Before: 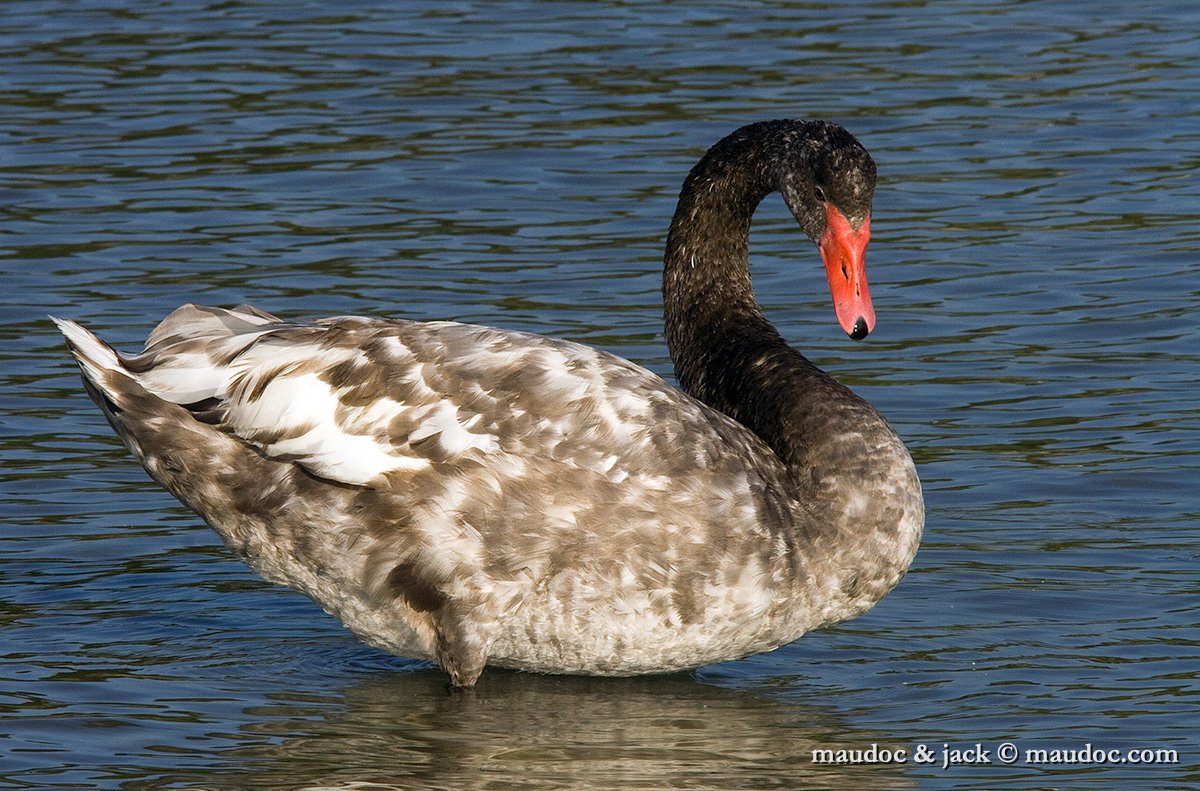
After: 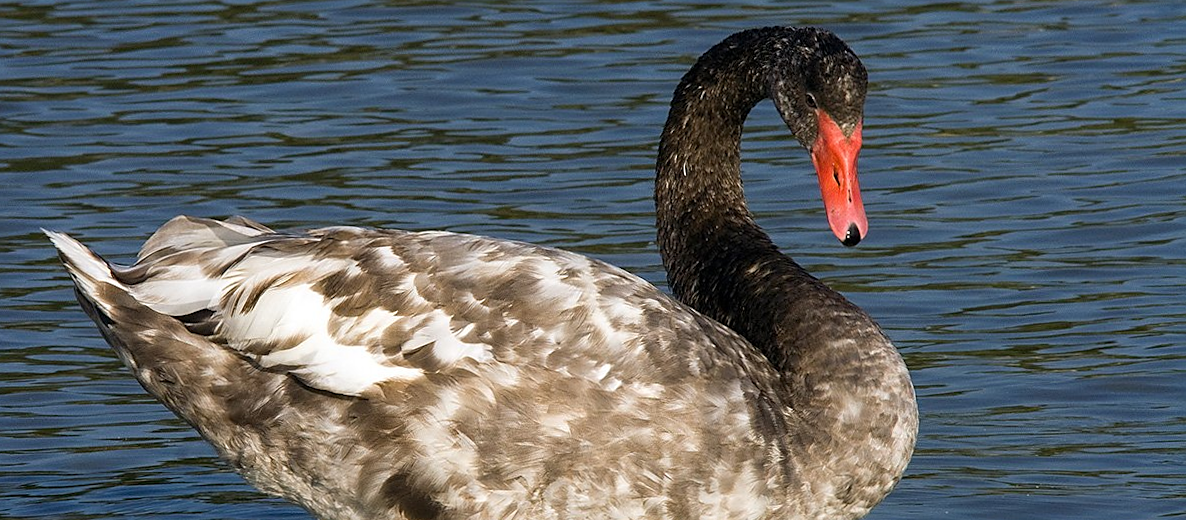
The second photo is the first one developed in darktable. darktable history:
crop: top 11.166%, bottom 22.168%
sharpen: radius 1.864, amount 0.398, threshold 1.271
rotate and perspective: rotation -0.45°, automatic cropping original format, crop left 0.008, crop right 0.992, crop top 0.012, crop bottom 0.988
